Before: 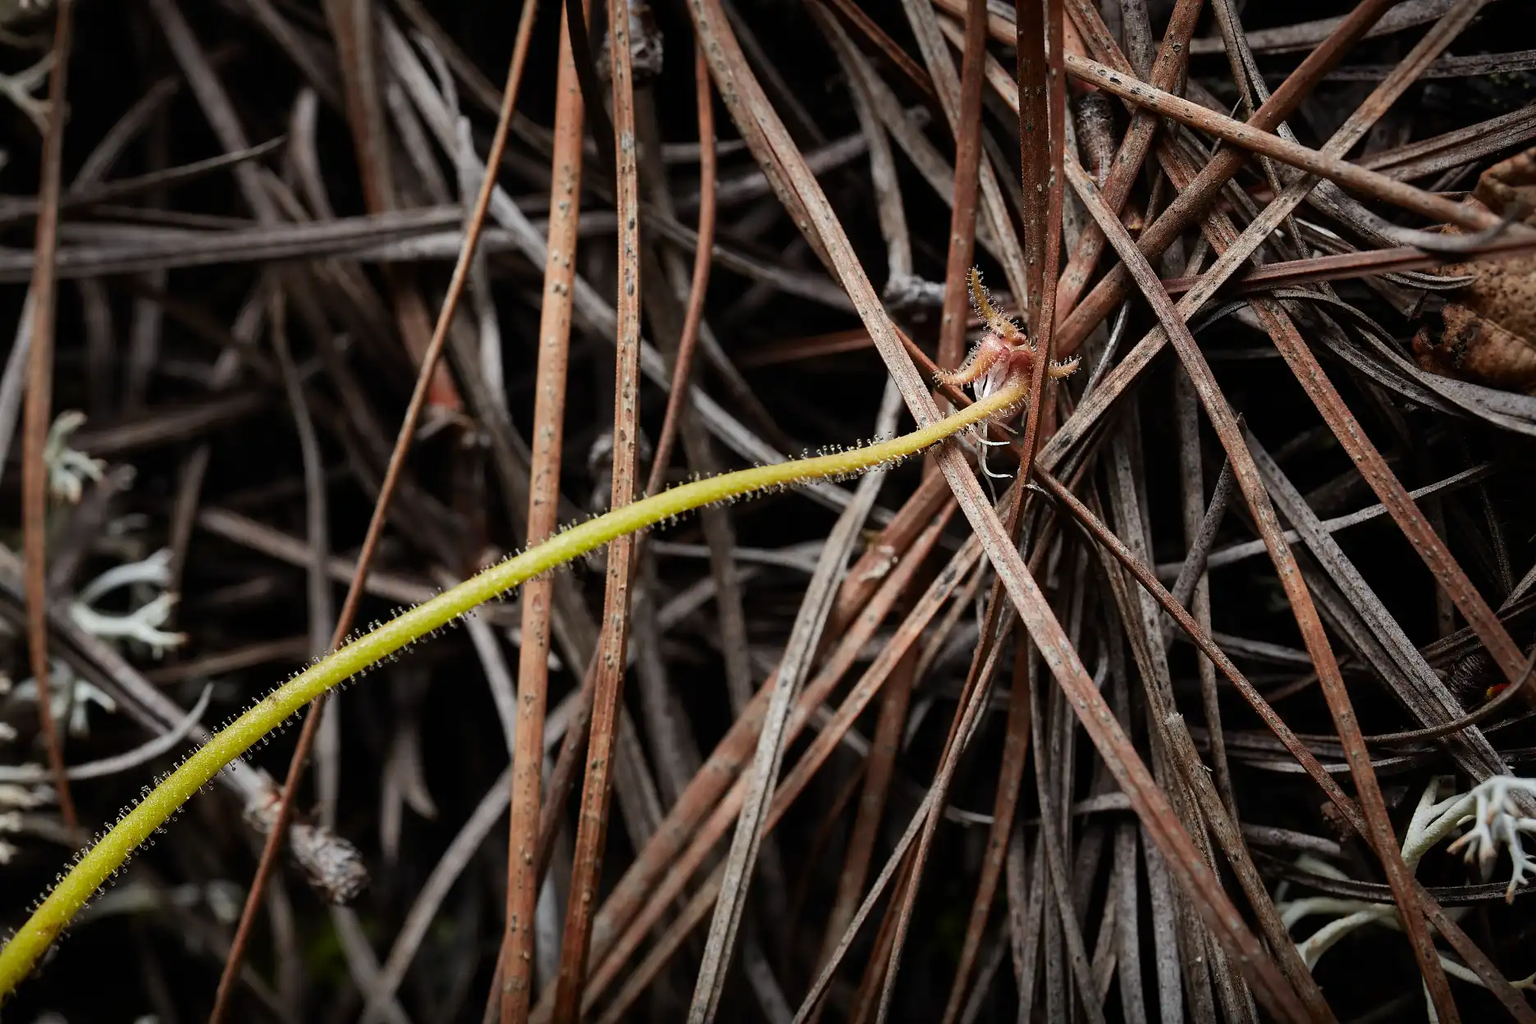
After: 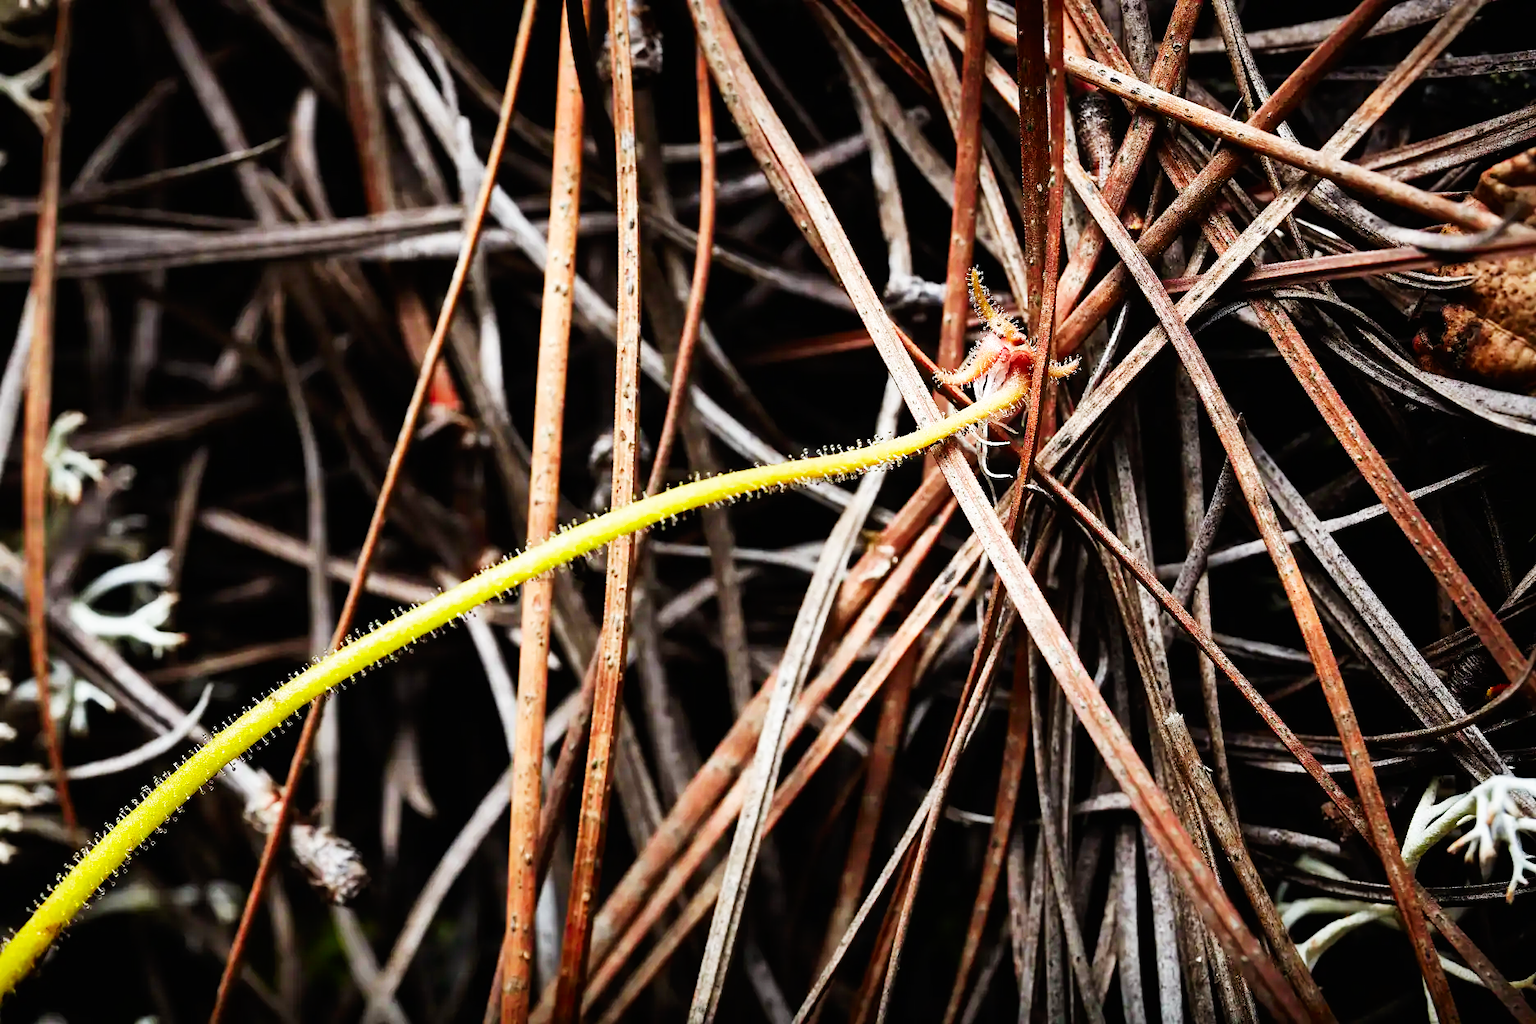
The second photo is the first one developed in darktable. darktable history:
exposure: compensate highlight preservation false
white balance: red 0.986, blue 1.01
base curve: curves: ch0 [(0, 0) (0.007, 0.004) (0.027, 0.03) (0.046, 0.07) (0.207, 0.54) (0.442, 0.872) (0.673, 0.972) (1, 1)], preserve colors none
contrast brightness saturation: saturation 0.13
